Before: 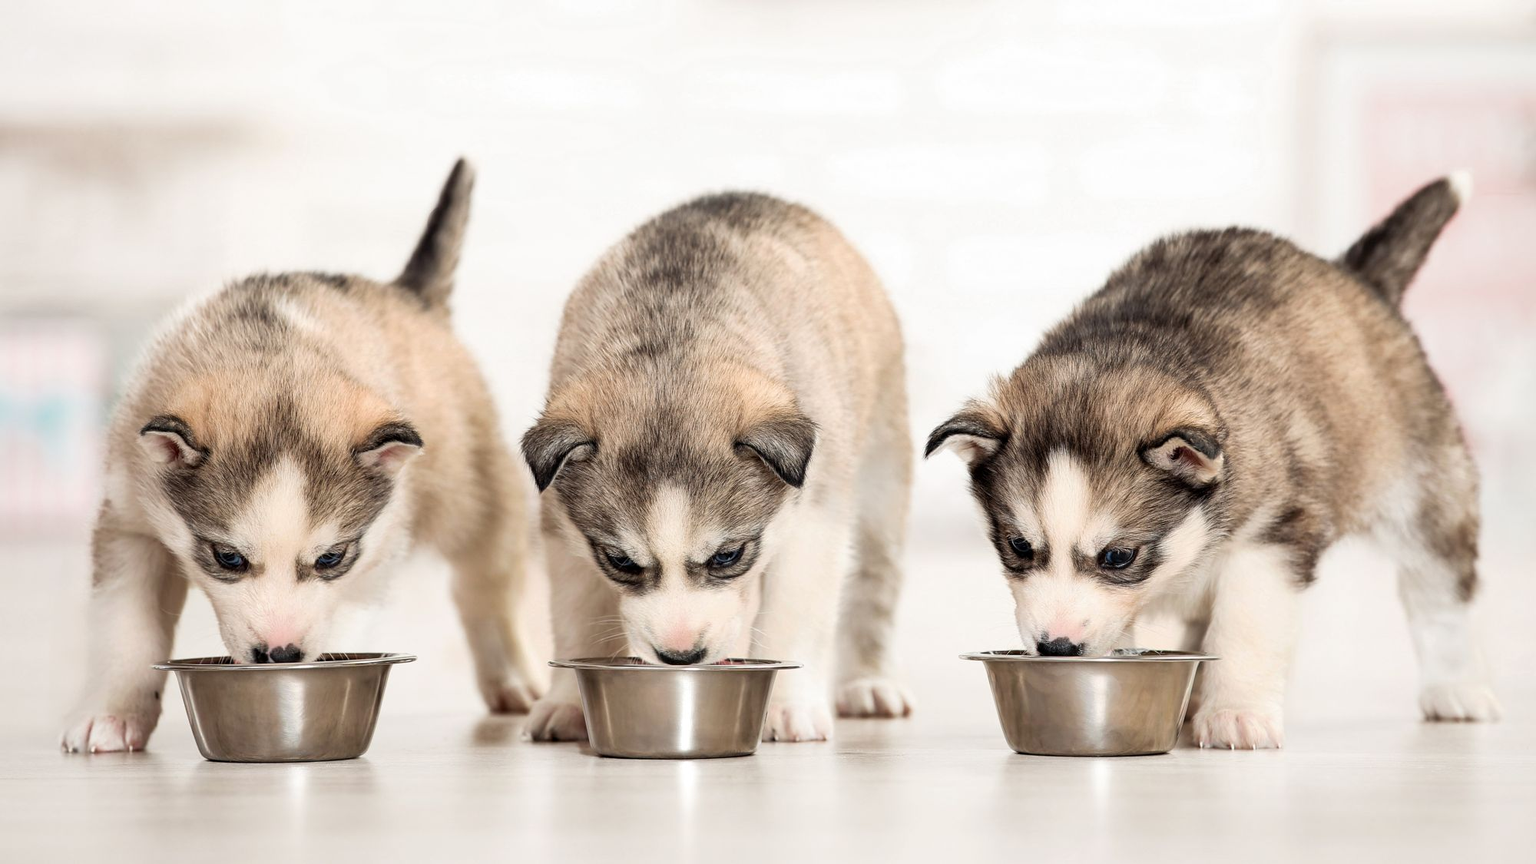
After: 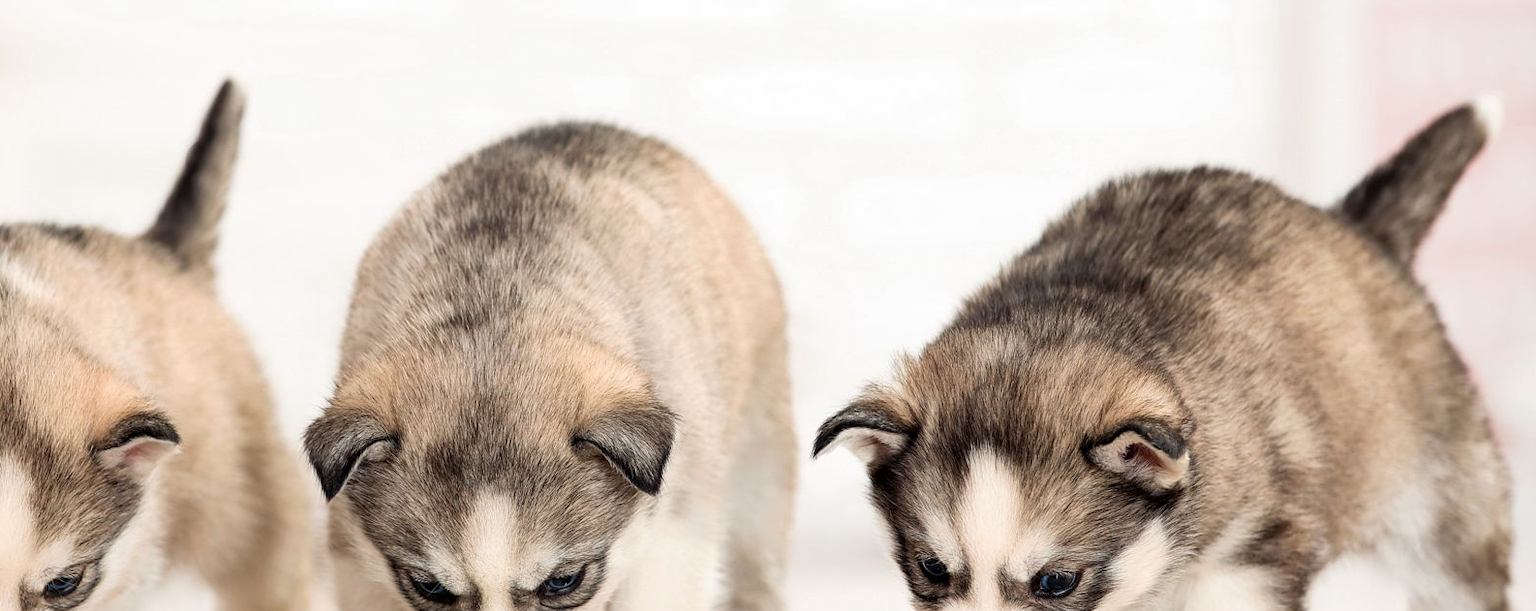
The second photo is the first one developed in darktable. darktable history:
crop: left 18.267%, top 11.082%, right 2.404%, bottom 32.758%
